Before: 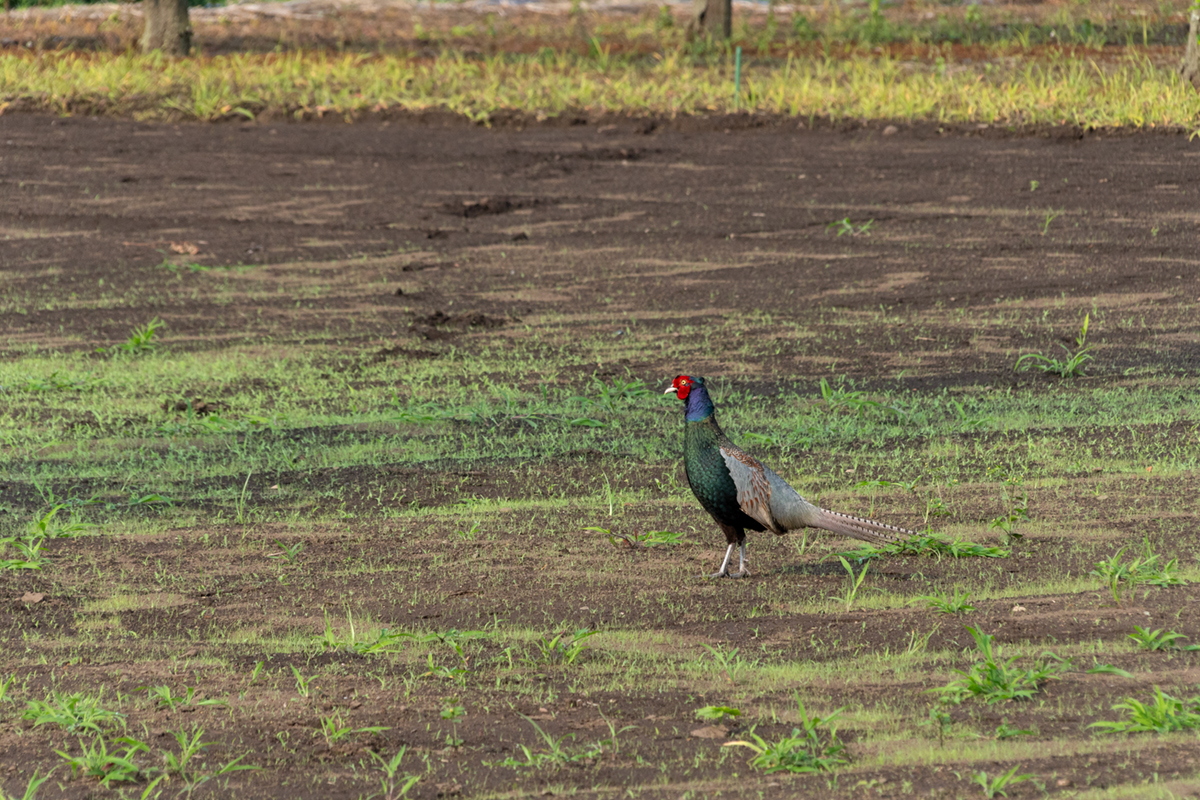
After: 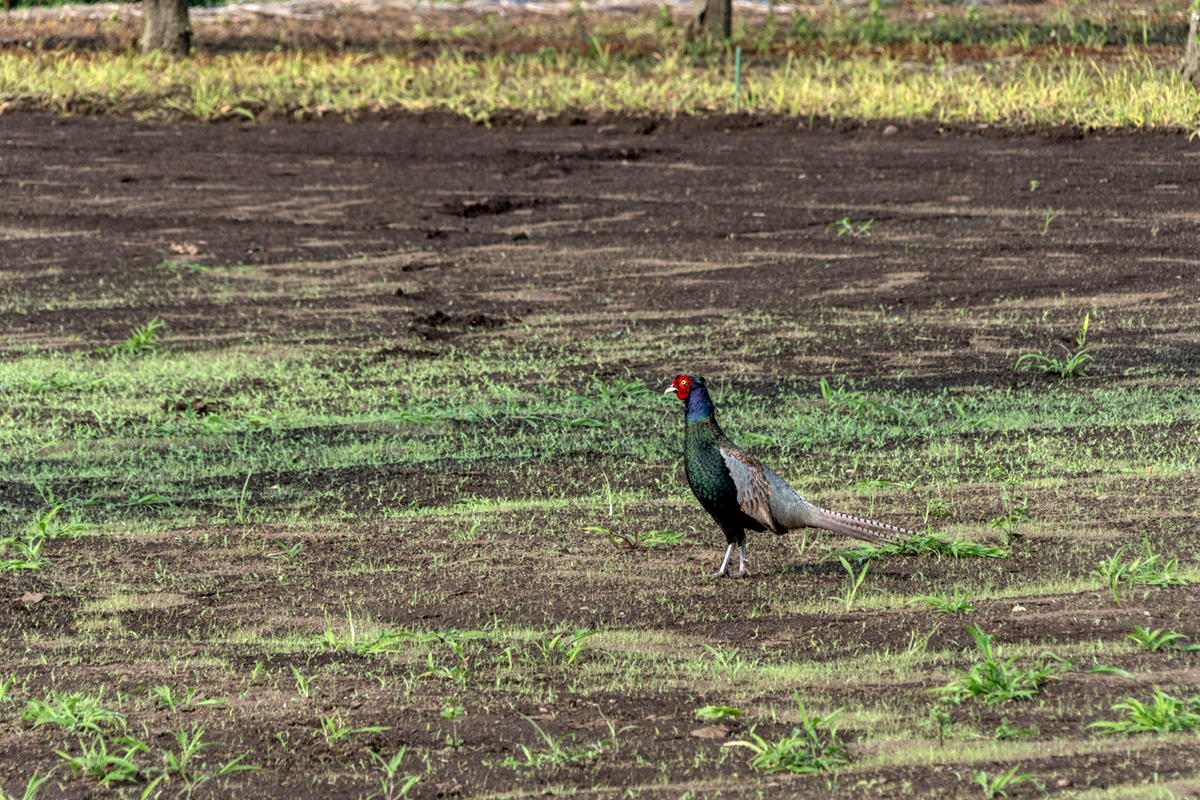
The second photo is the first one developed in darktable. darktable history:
color calibration: x 0.355, y 0.367, temperature 4700.38 K
white balance: red 1, blue 1
local contrast: highlights 60%, shadows 60%, detail 160%
